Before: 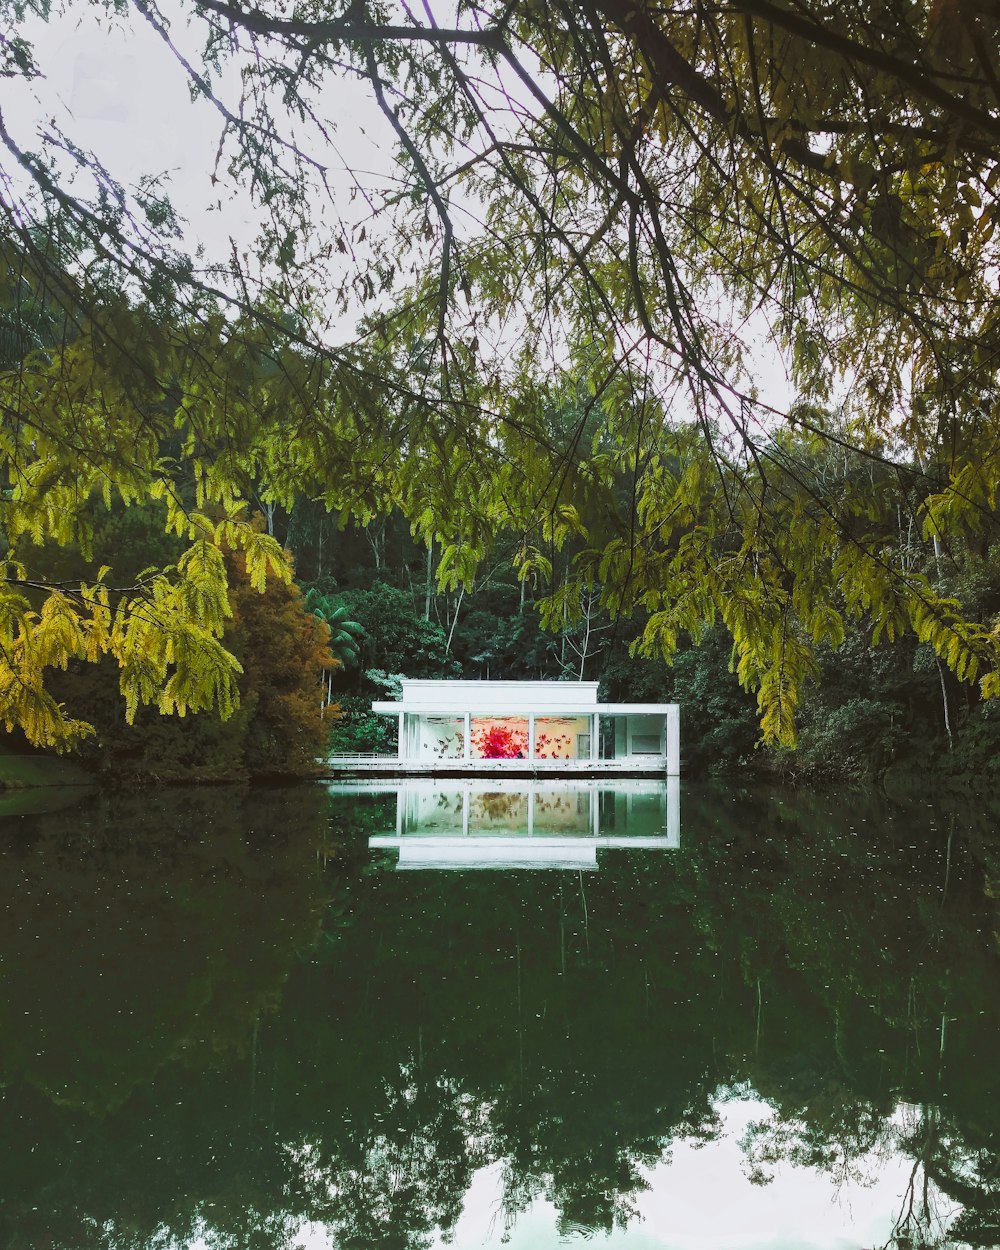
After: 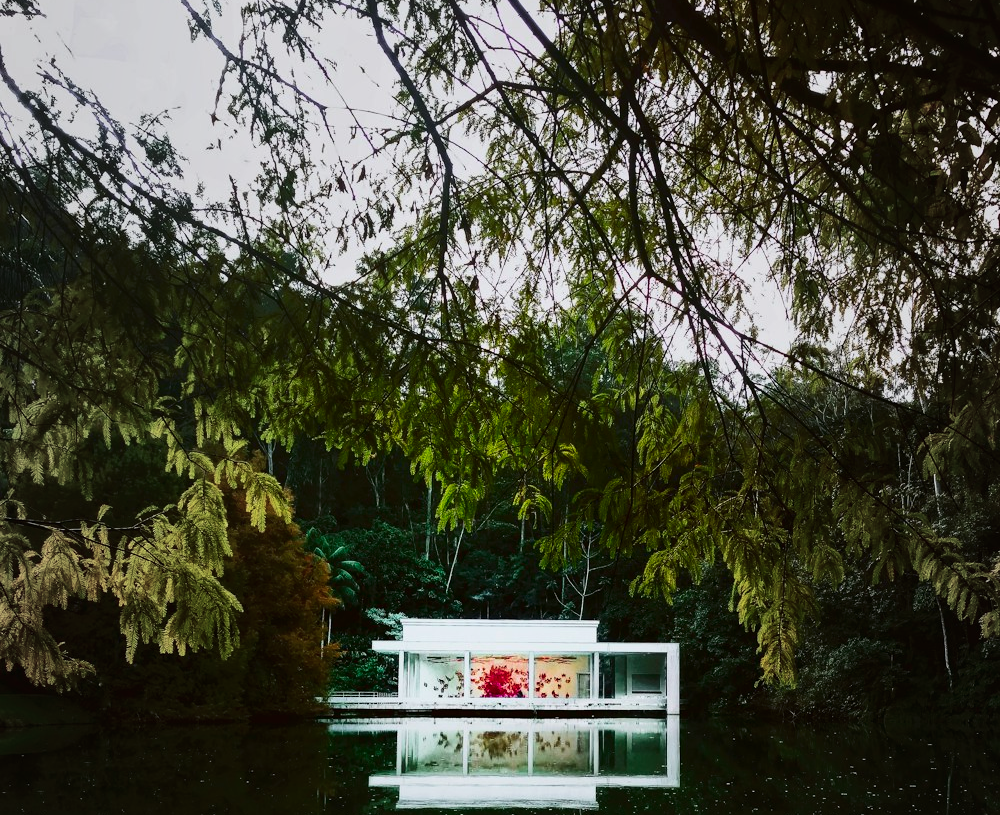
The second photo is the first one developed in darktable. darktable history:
vignetting: fall-off start 18.74%, fall-off radius 137.58%, brightness -0.195, width/height ratio 0.62, shape 0.58, unbound false
crop and rotate: top 4.881%, bottom 29.919%
contrast brightness saturation: contrast 0.223, brightness -0.182, saturation 0.232
